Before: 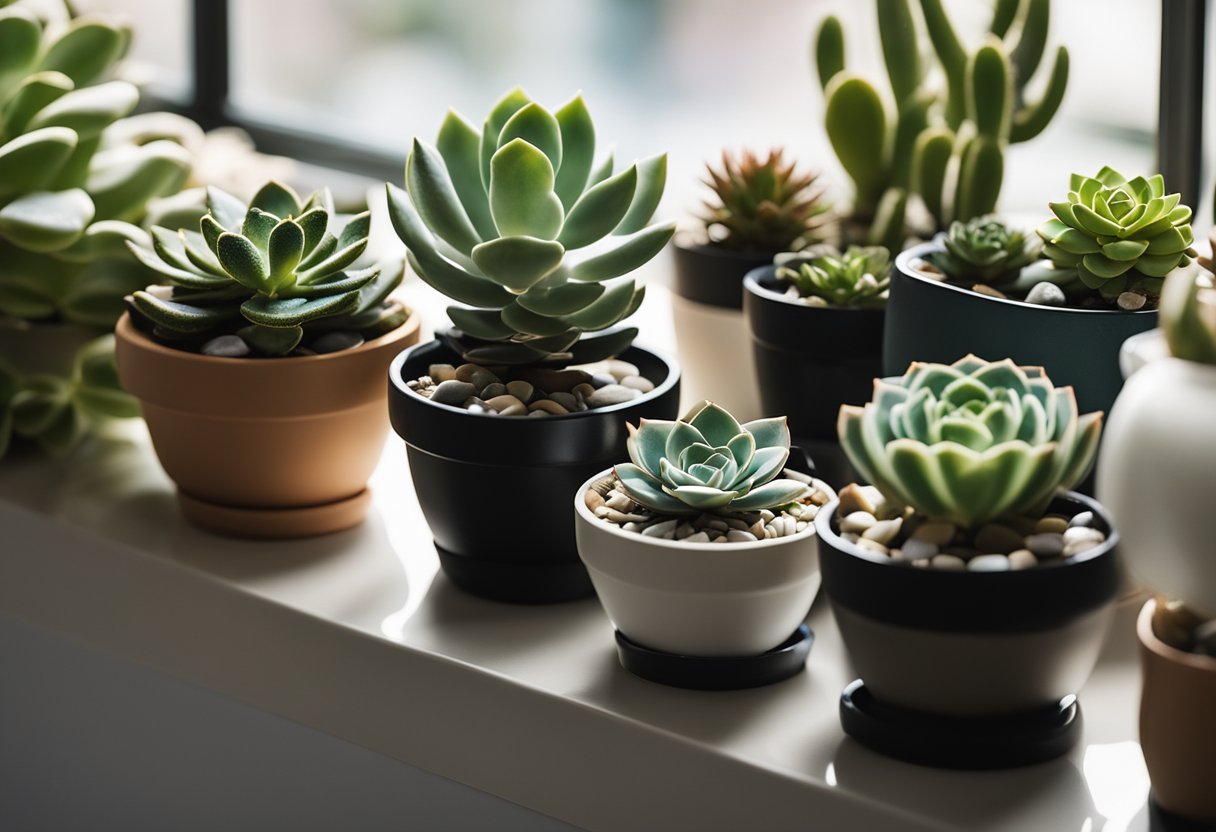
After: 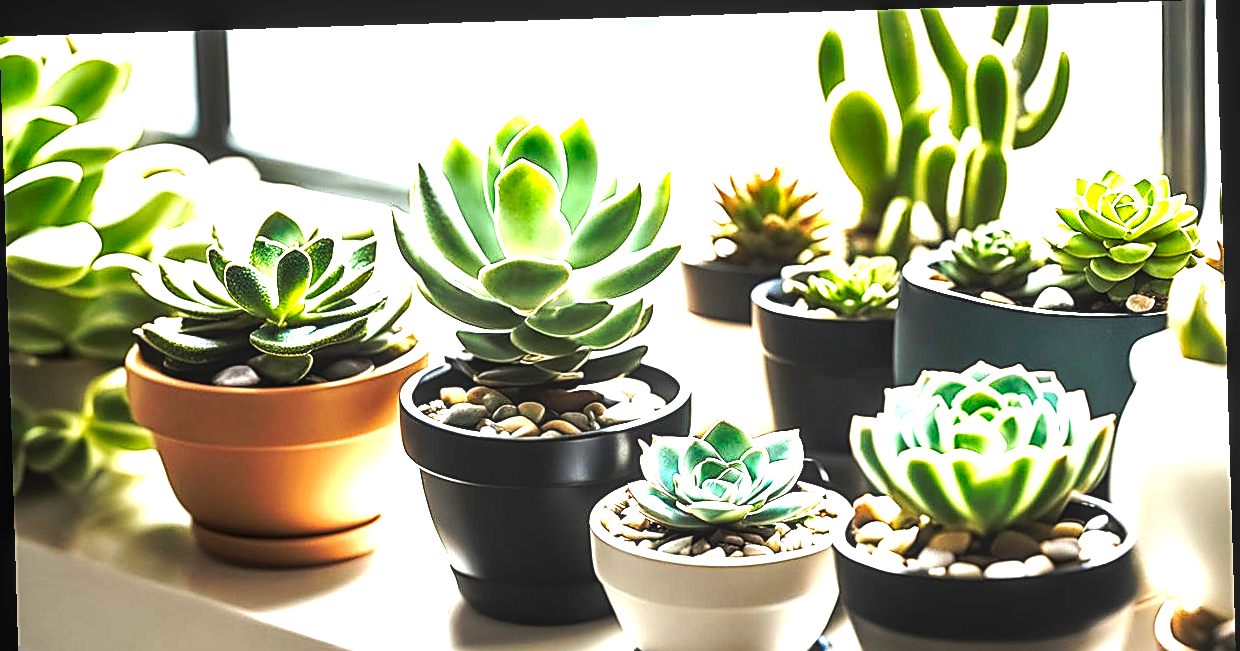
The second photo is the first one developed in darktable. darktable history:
rotate and perspective: rotation -1.75°, automatic cropping off
tone curve: curves: ch0 [(0, 0) (0.003, 0.003) (0.011, 0.013) (0.025, 0.028) (0.044, 0.05) (0.069, 0.079) (0.1, 0.113) (0.136, 0.154) (0.177, 0.201) (0.224, 0.268) (0.277, 0.38) (0.335, 0.486) (0.399, 0.588) (0.468, 0.688) (0.543, 0.787) (0.623, 0.854) (0.709, 0.916) (0.801, 0.957) (0.898, 0.978) (1, 1)], preserve colors none
sharpen: amount 0.901
crop: bottom 24.988%
levels: levels [0, 0.352, 0.703]
local contrast: on, module defaults
